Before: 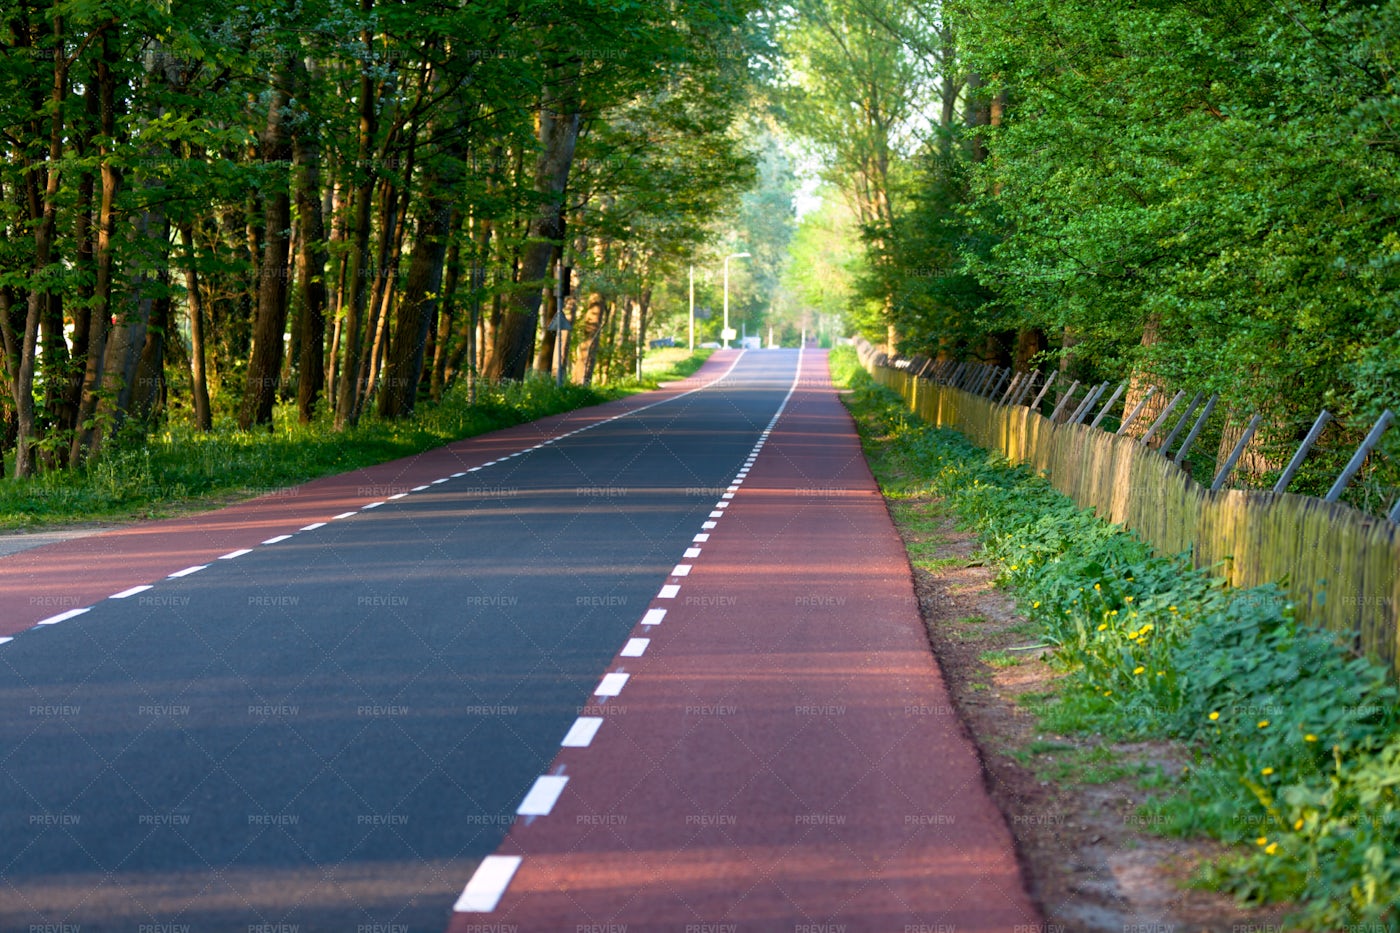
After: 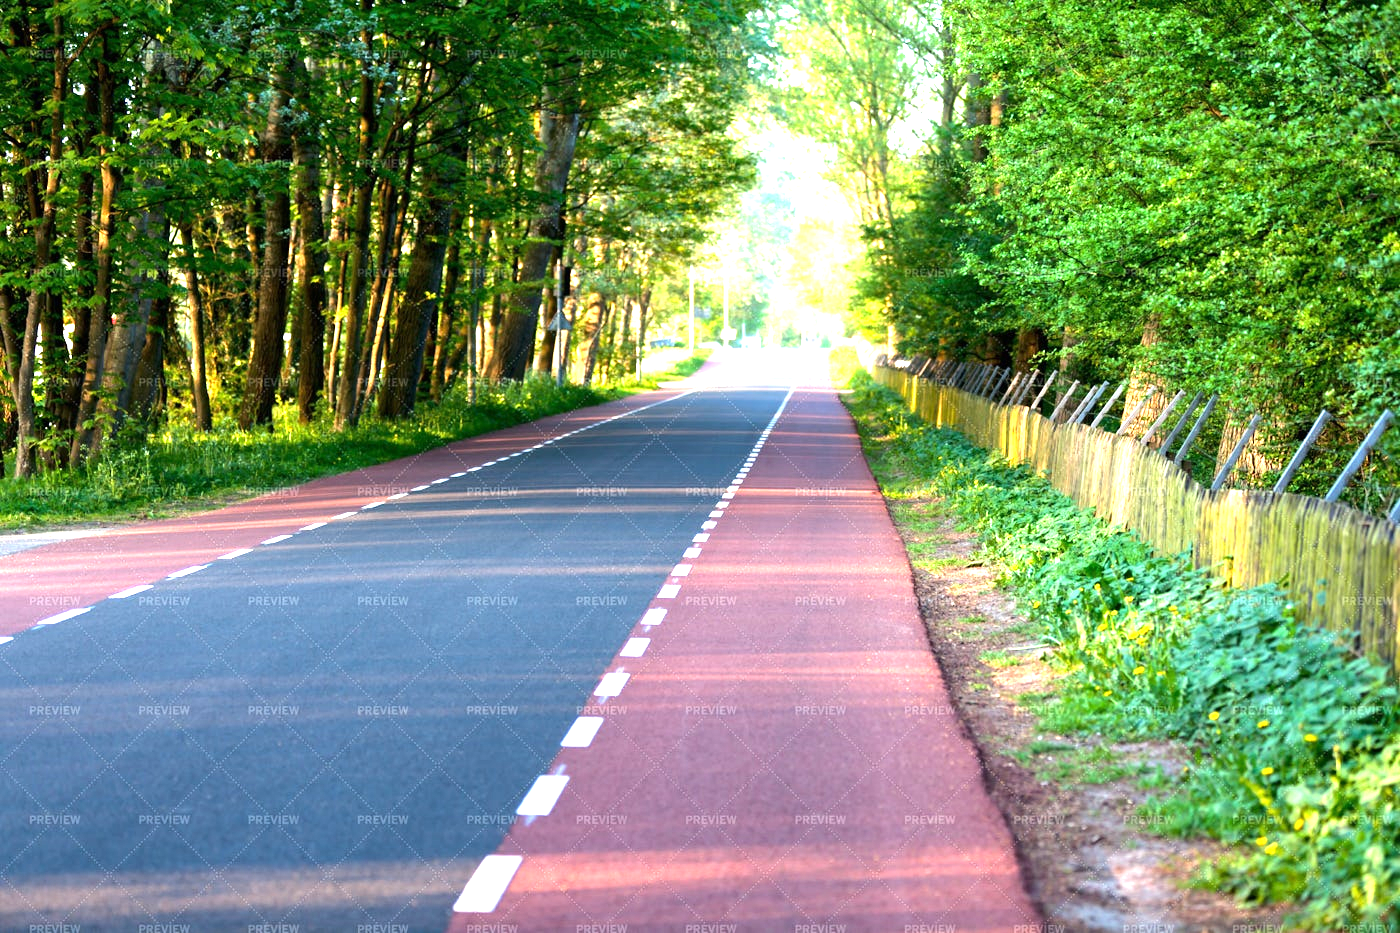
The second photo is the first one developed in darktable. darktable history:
tone equalizer: -8 EV -0.417 EV, -7 EV -0.389 EV, -6 EV -0.333 EV, -5 EV -0.222 EV, -3 EV 0.222 EV, -2 EV 0.333 EV, -1 EV 0.389 EV, +0 EV 0.417 EV, edges refinement/feathering 500, mask exposure compensation -1.57 EV, preserve details no
exposure: black level correction 0, exposure 1.198 EV, compensate exposure bias true, compensate highlight preservation false
